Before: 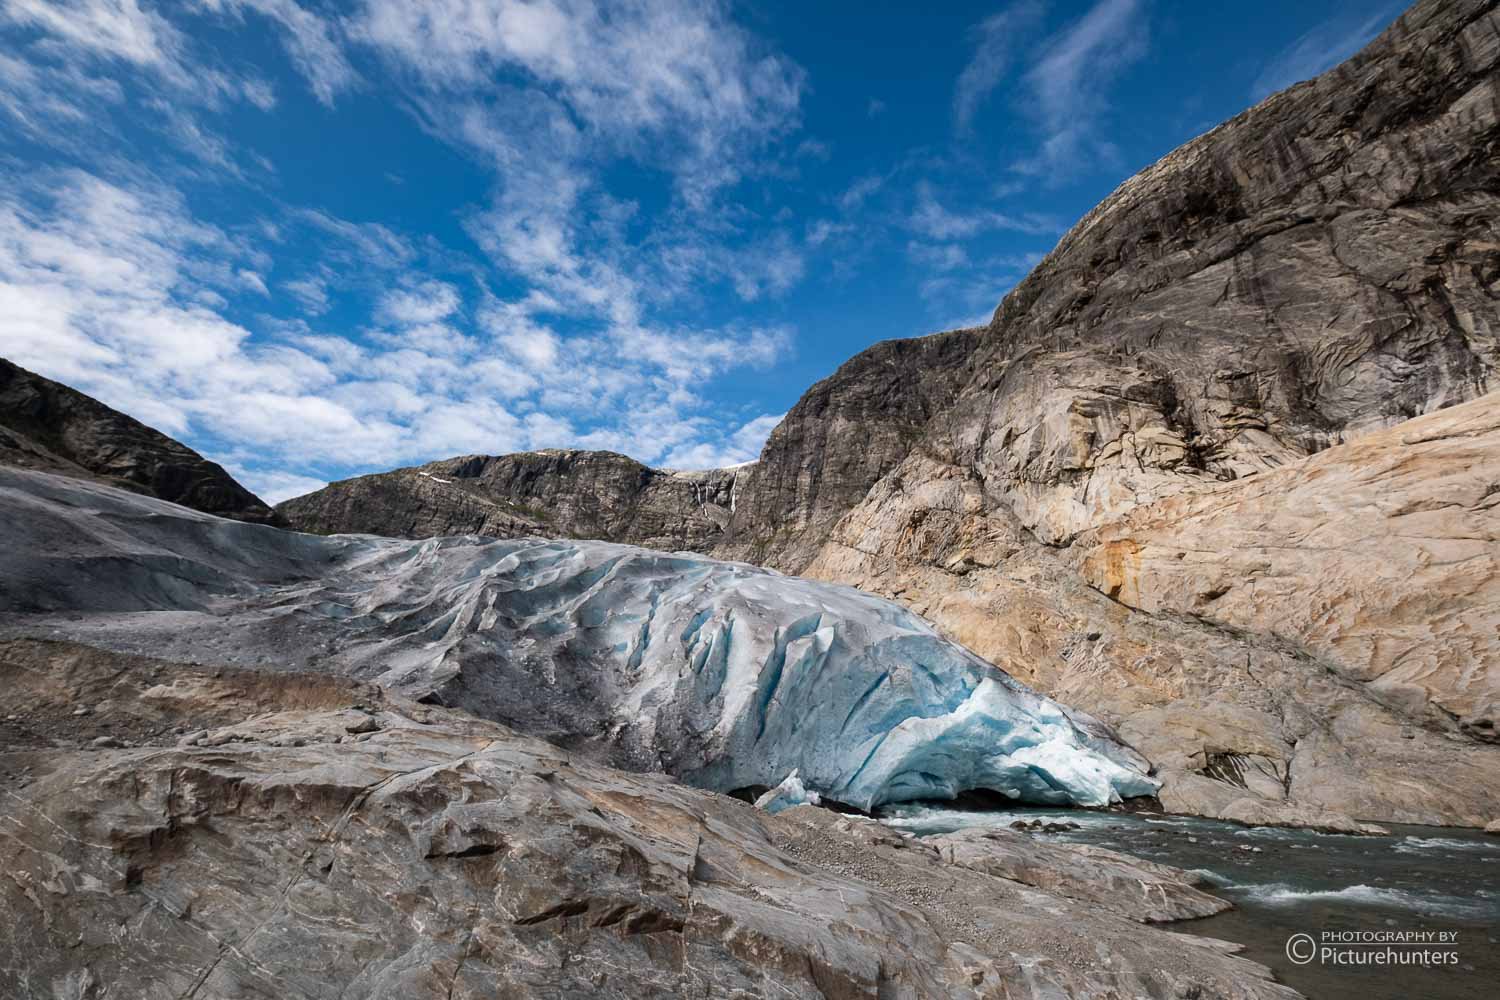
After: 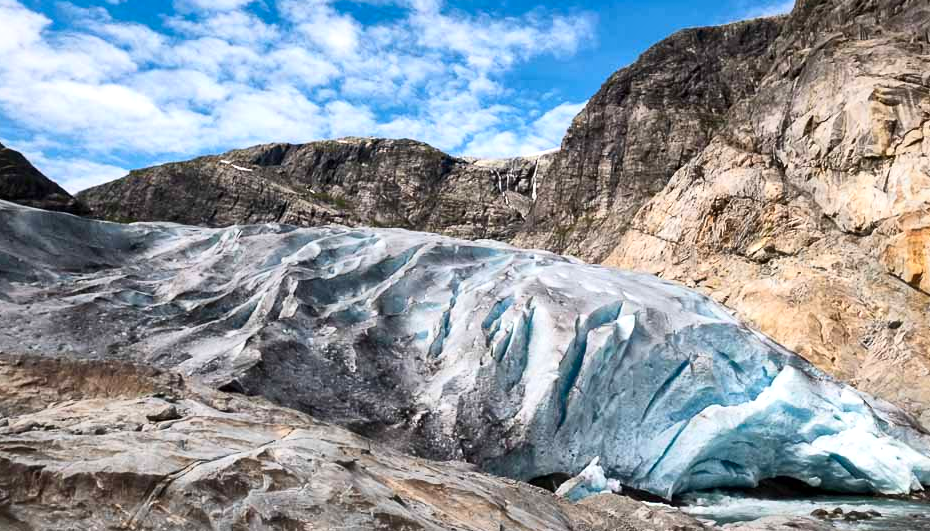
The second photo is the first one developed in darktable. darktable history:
contrast brightness saturation: contrast 0.2, brightness 0.16, saturation 0.22
local contrast: mode bilateral grid, contrast 20, coarseness 50, detail 159%, midtone range 0.2
crop: left 13.312%, top 31.28%, right 24.627%, bottom 15.582%
